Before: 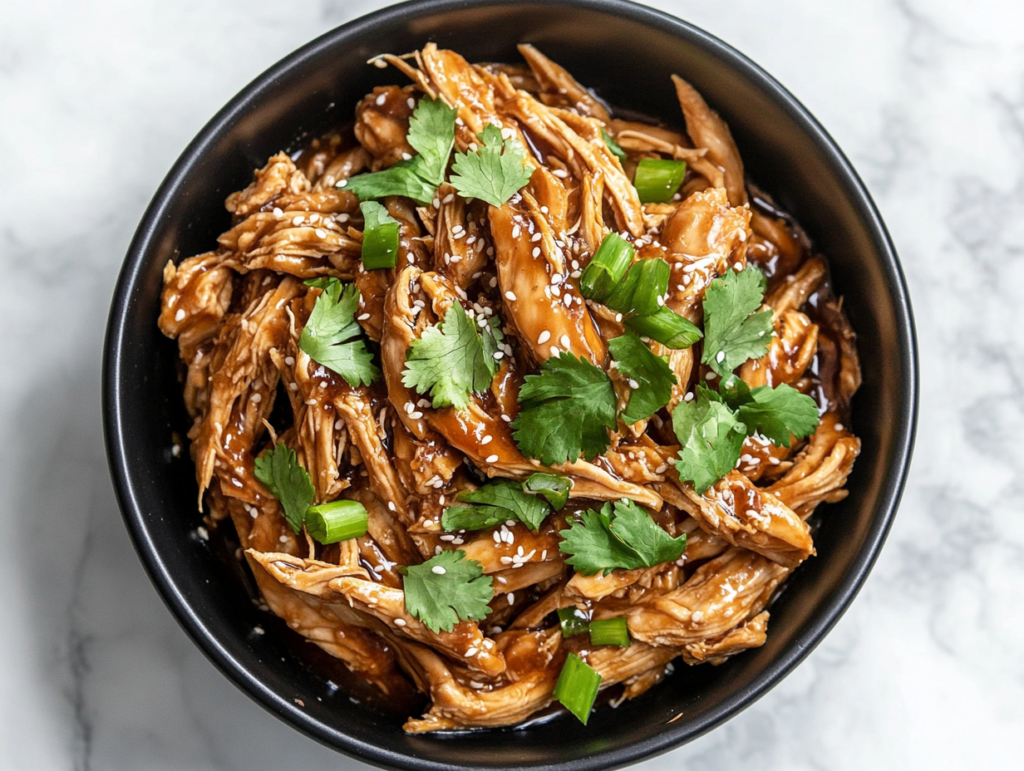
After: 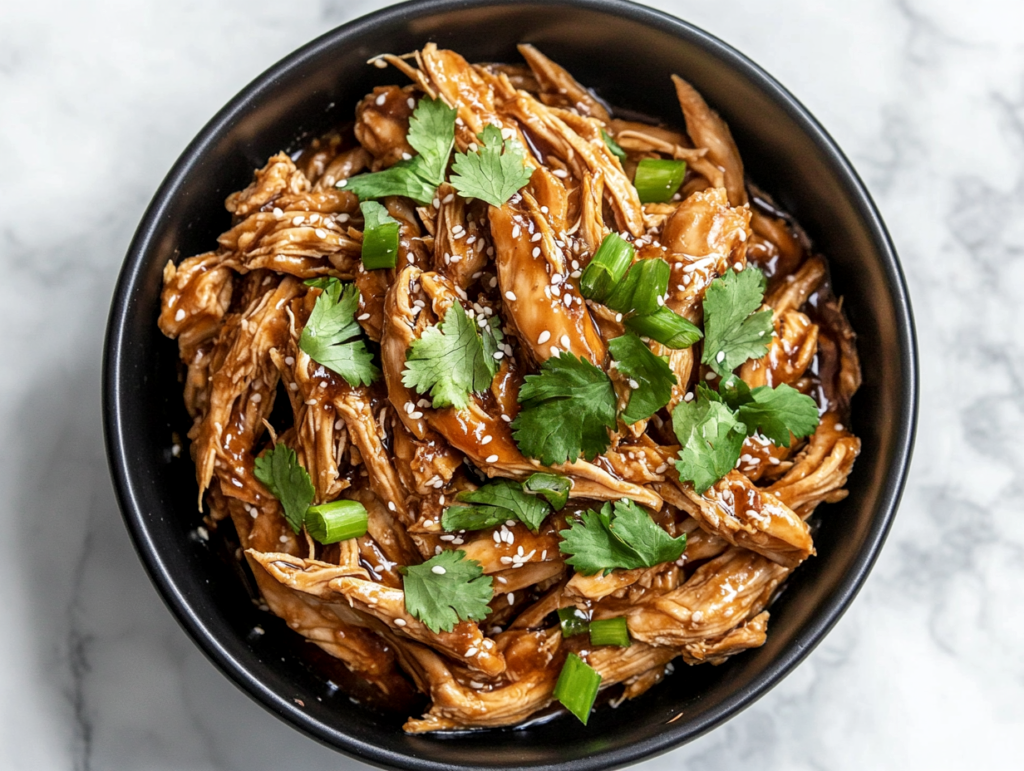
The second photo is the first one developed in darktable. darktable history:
exposure: exposure -0.05 EV
local contrast: highlights 100%, shadows 100%, detail 120%, midtone range 0.2
